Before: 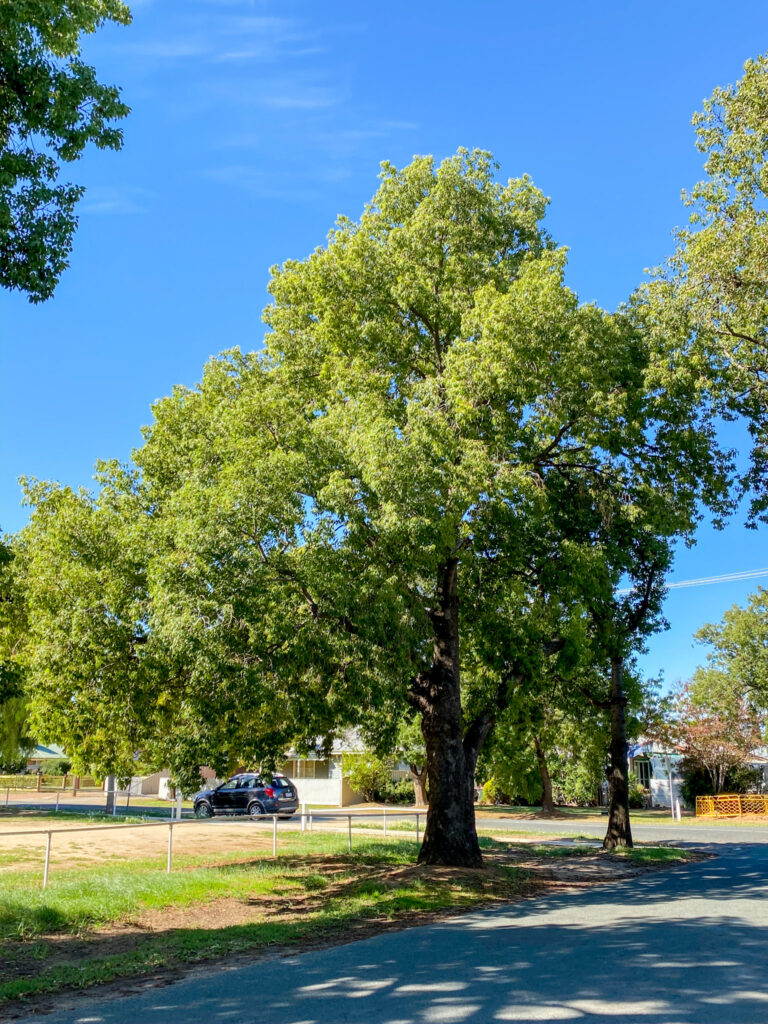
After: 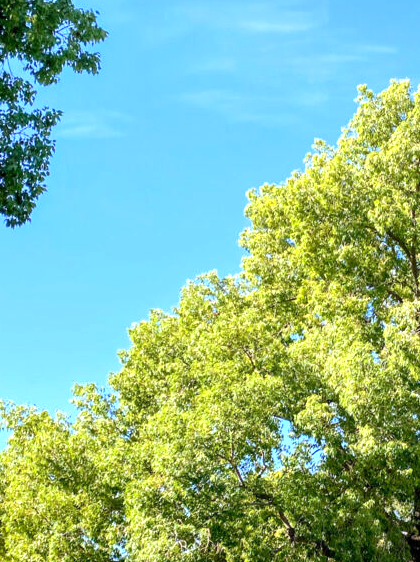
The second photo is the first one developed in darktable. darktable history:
crop and rotate: left 3.047%, top 7.509%, right 42.236%, bottom 37.598%
exposure: exposure 0.722 EV, compensate highlight preservation false
